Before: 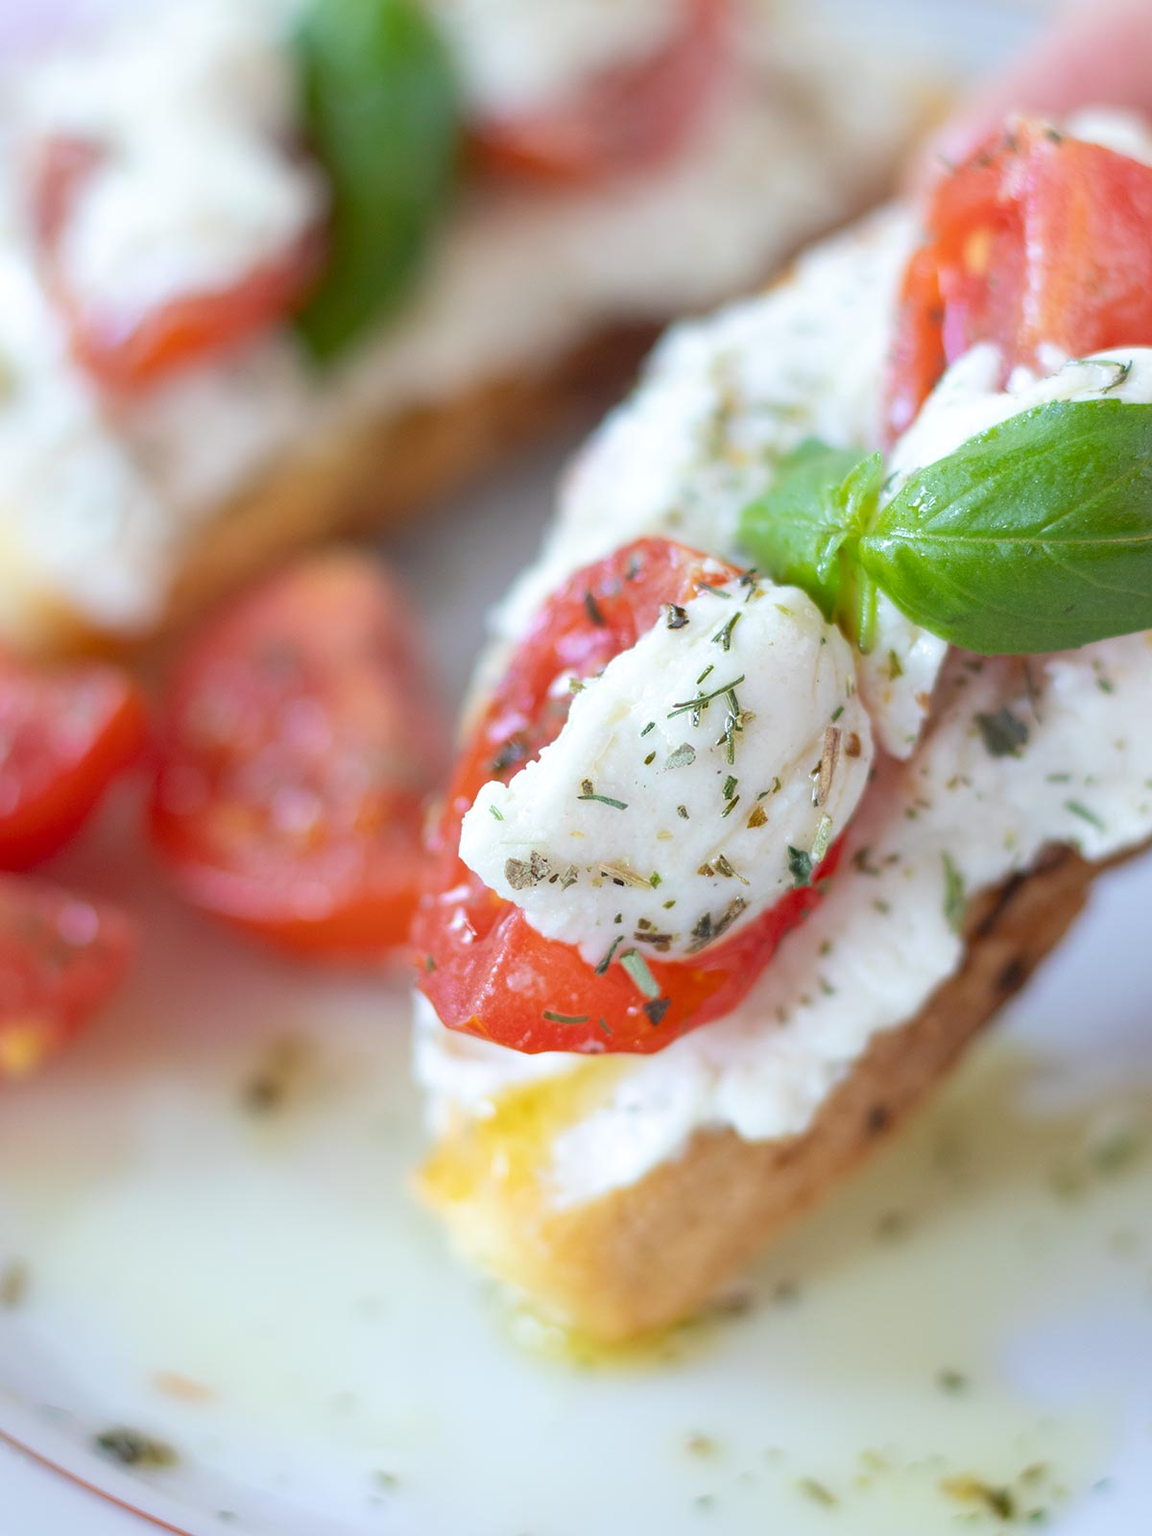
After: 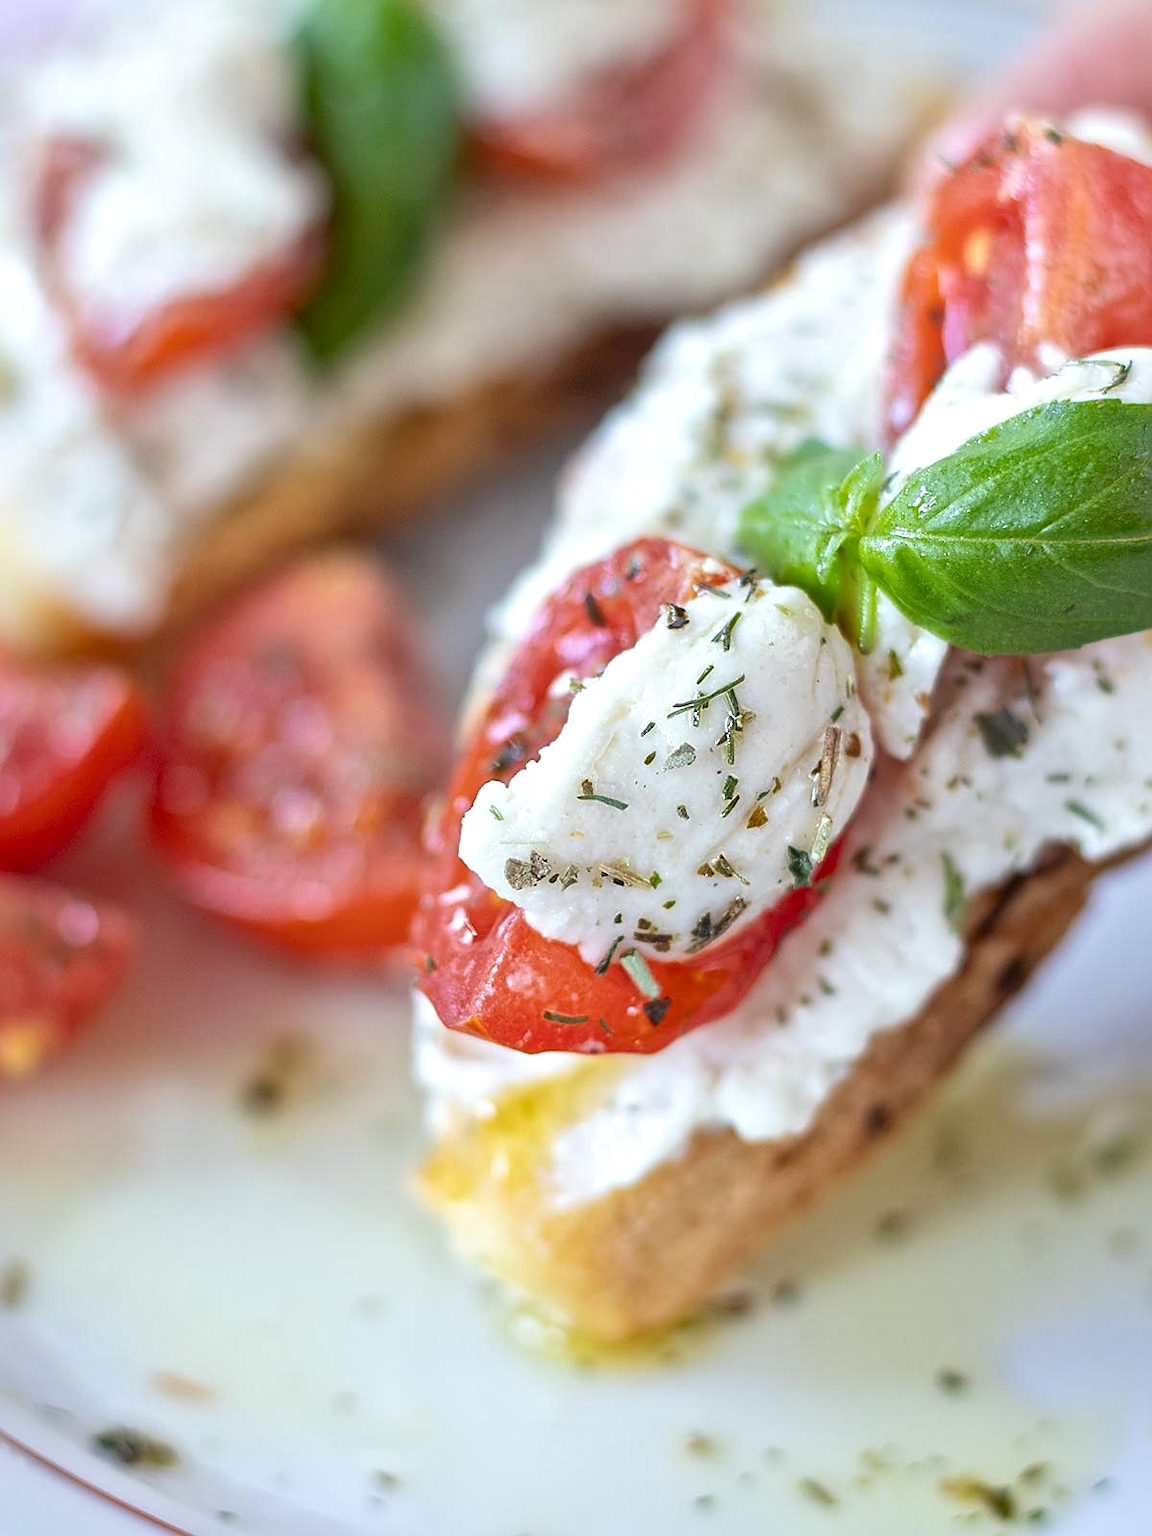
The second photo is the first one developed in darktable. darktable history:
local contrast: mode bilateral grid, contrast 20, coarseness 19, detail 163%, midtone range 0.2
tone equalizer: on, module defaults
sharpen: amount 0.497
